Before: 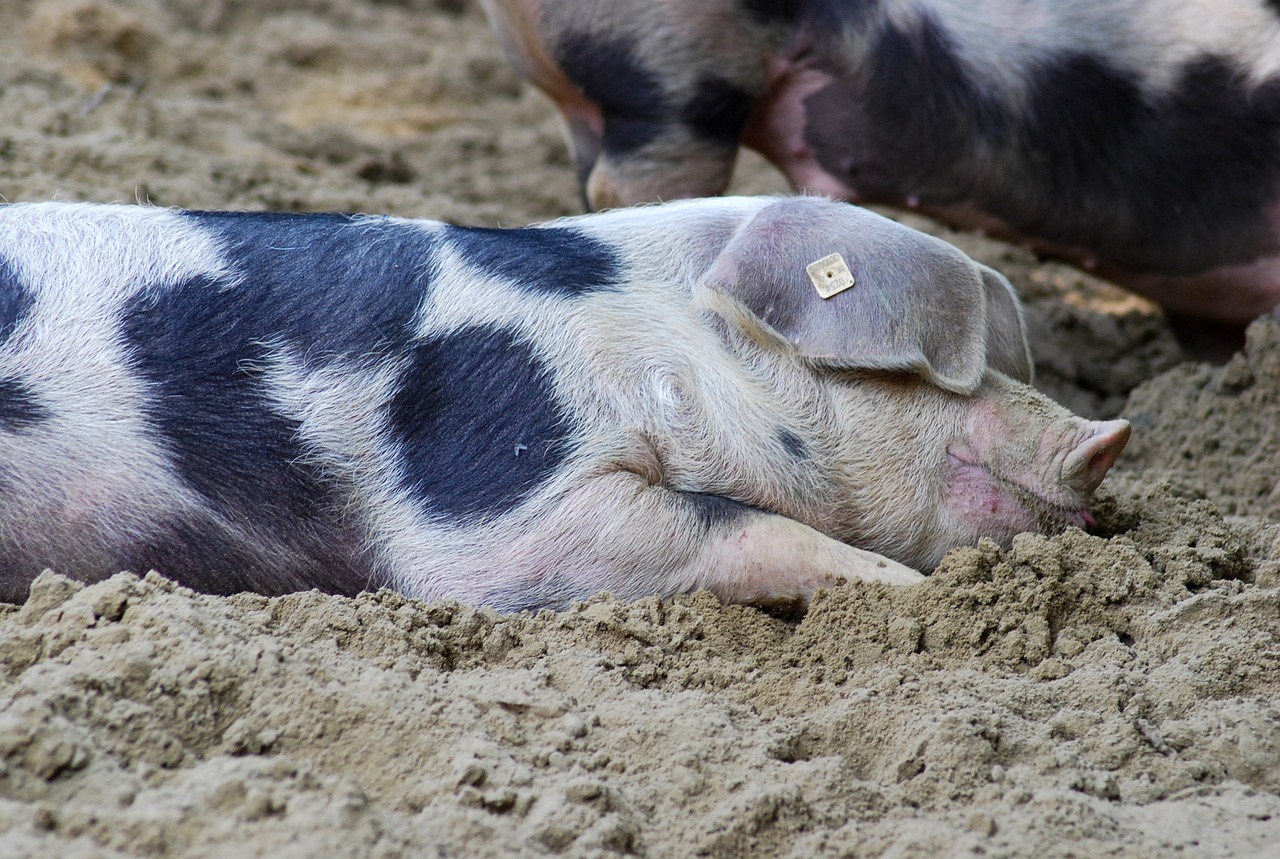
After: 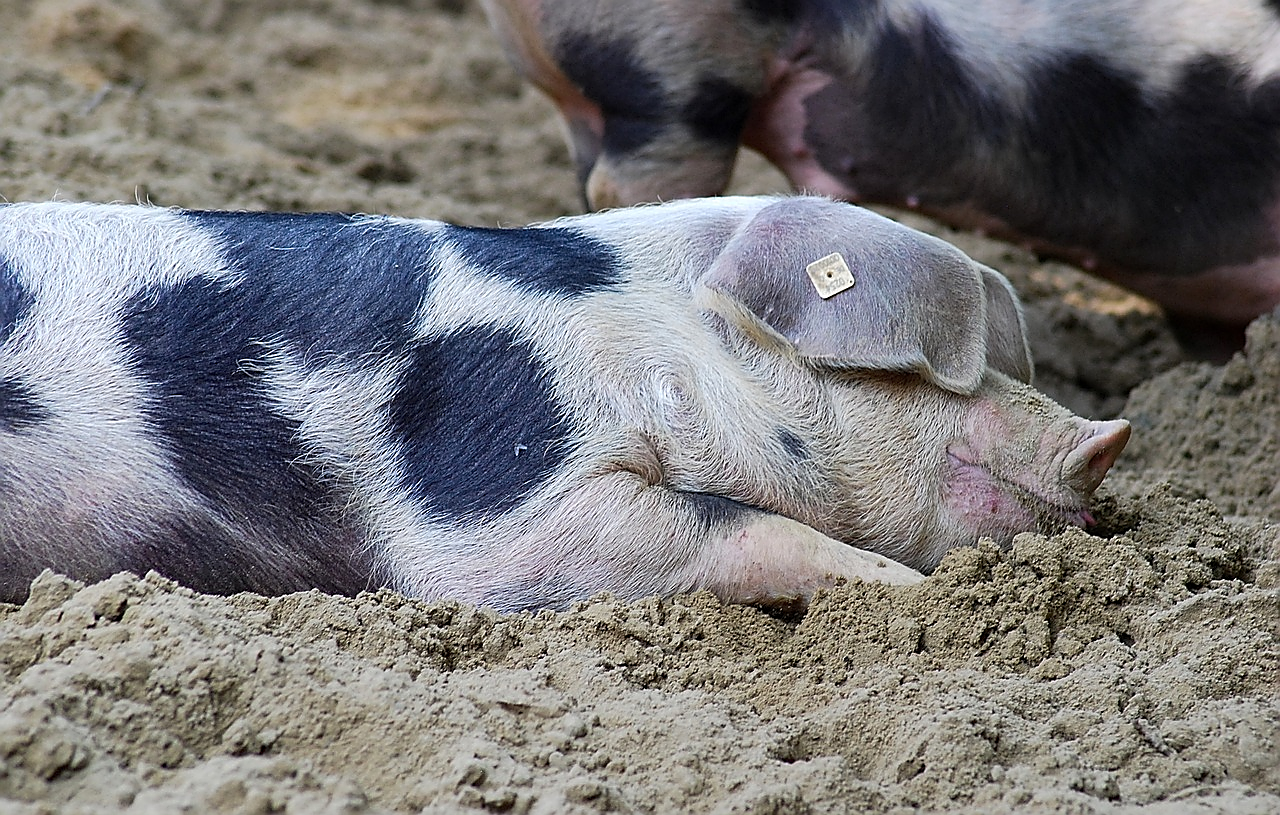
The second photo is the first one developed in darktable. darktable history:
crop and rotate: top 0%, bottom 5.097%
sharpen: radius 1.4, amount 1.25, threshold 0.7
tone equalizer: on, module defaults
